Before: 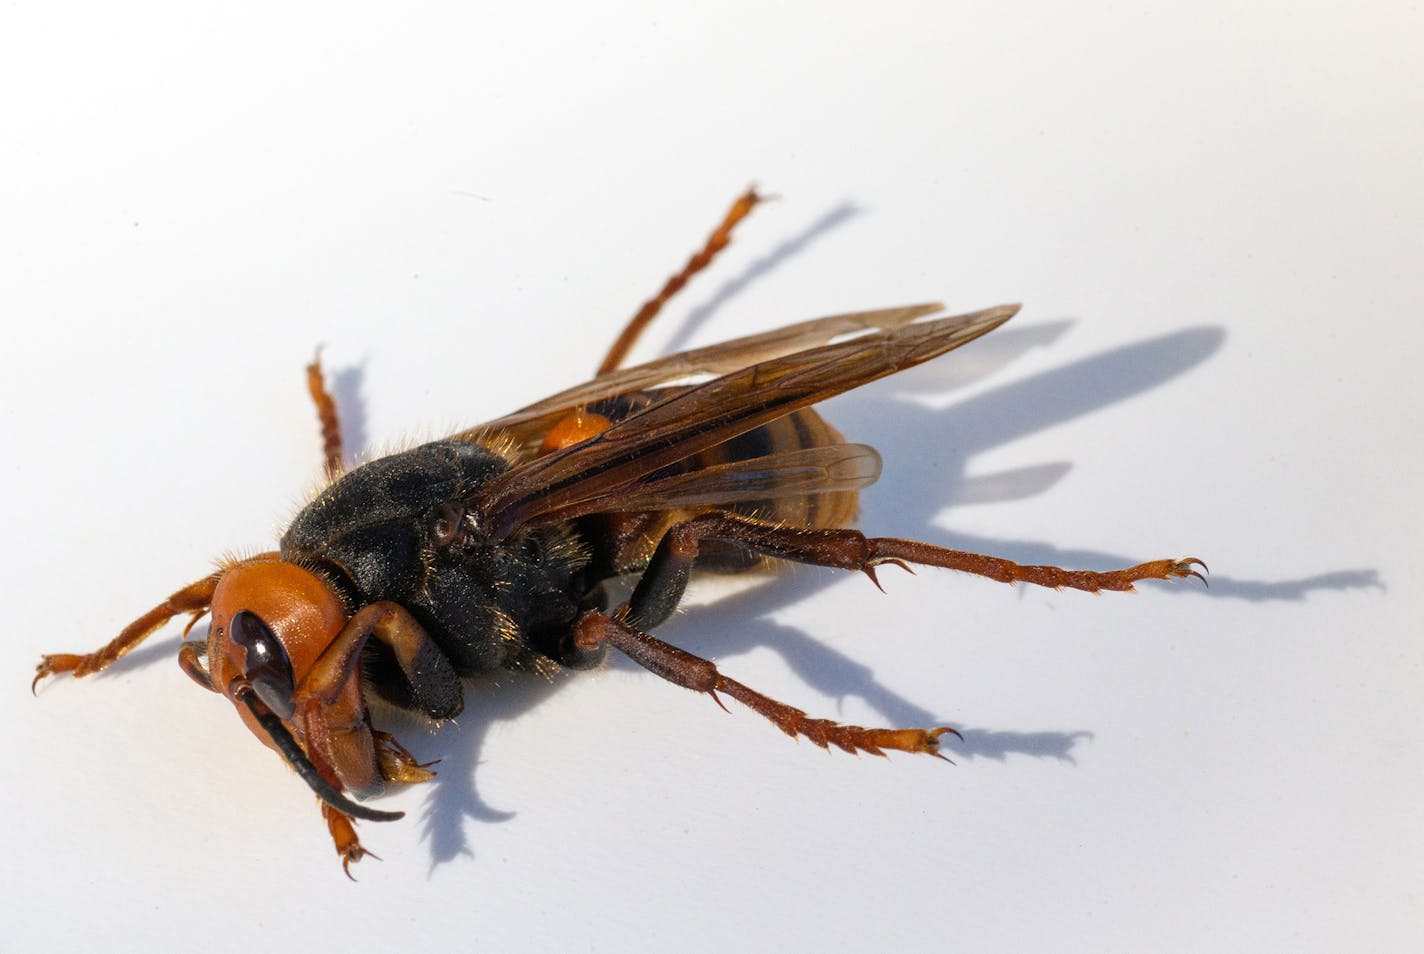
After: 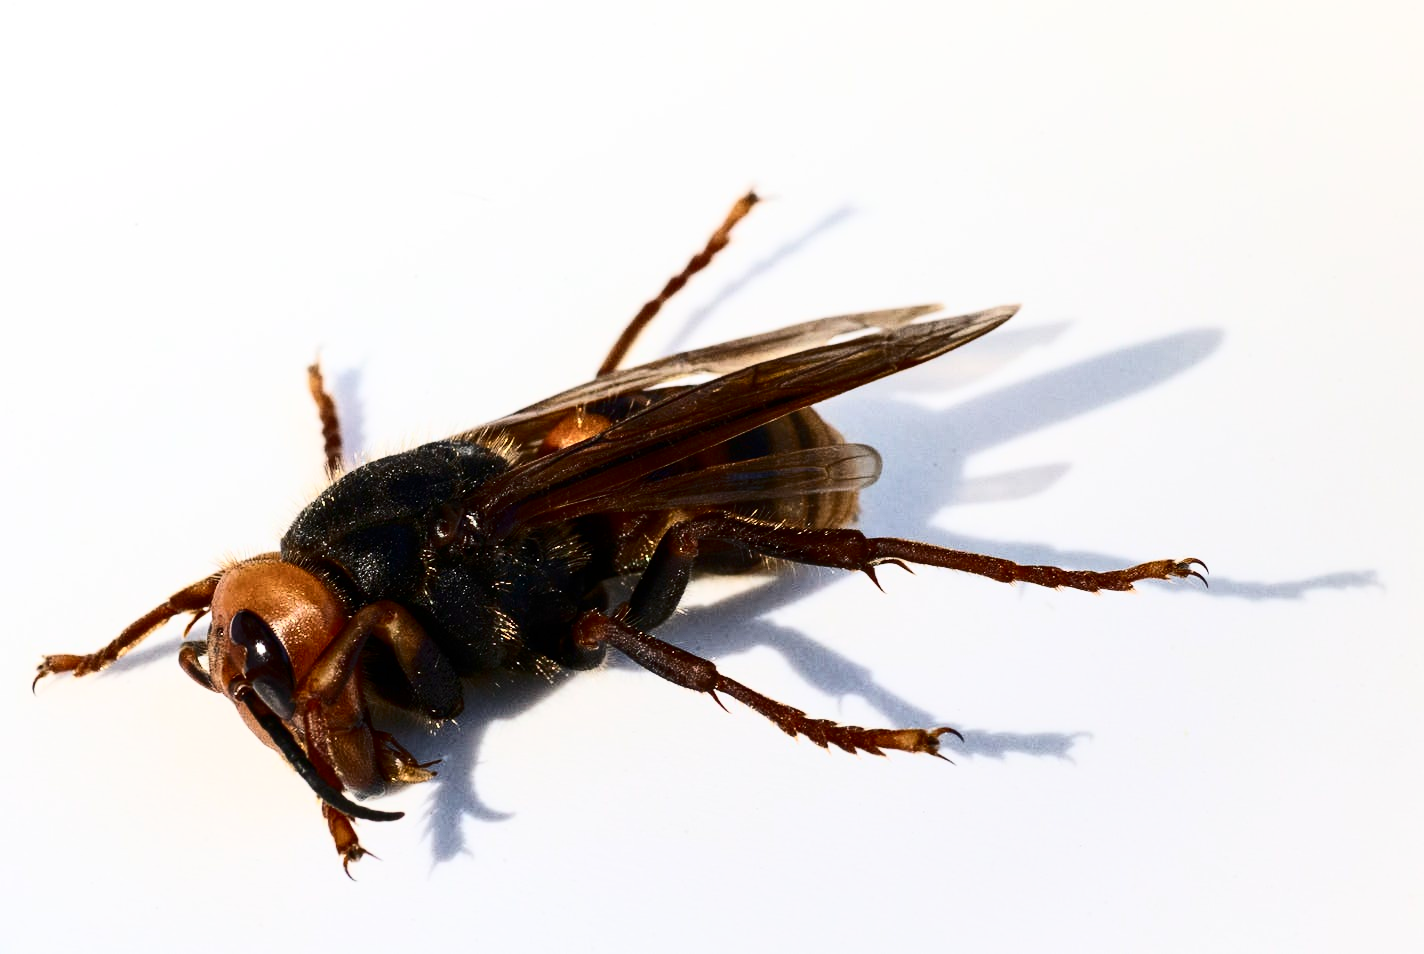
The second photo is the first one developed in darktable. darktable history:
contrast brightness saturation: contrast 0.508, saturation -0.089
